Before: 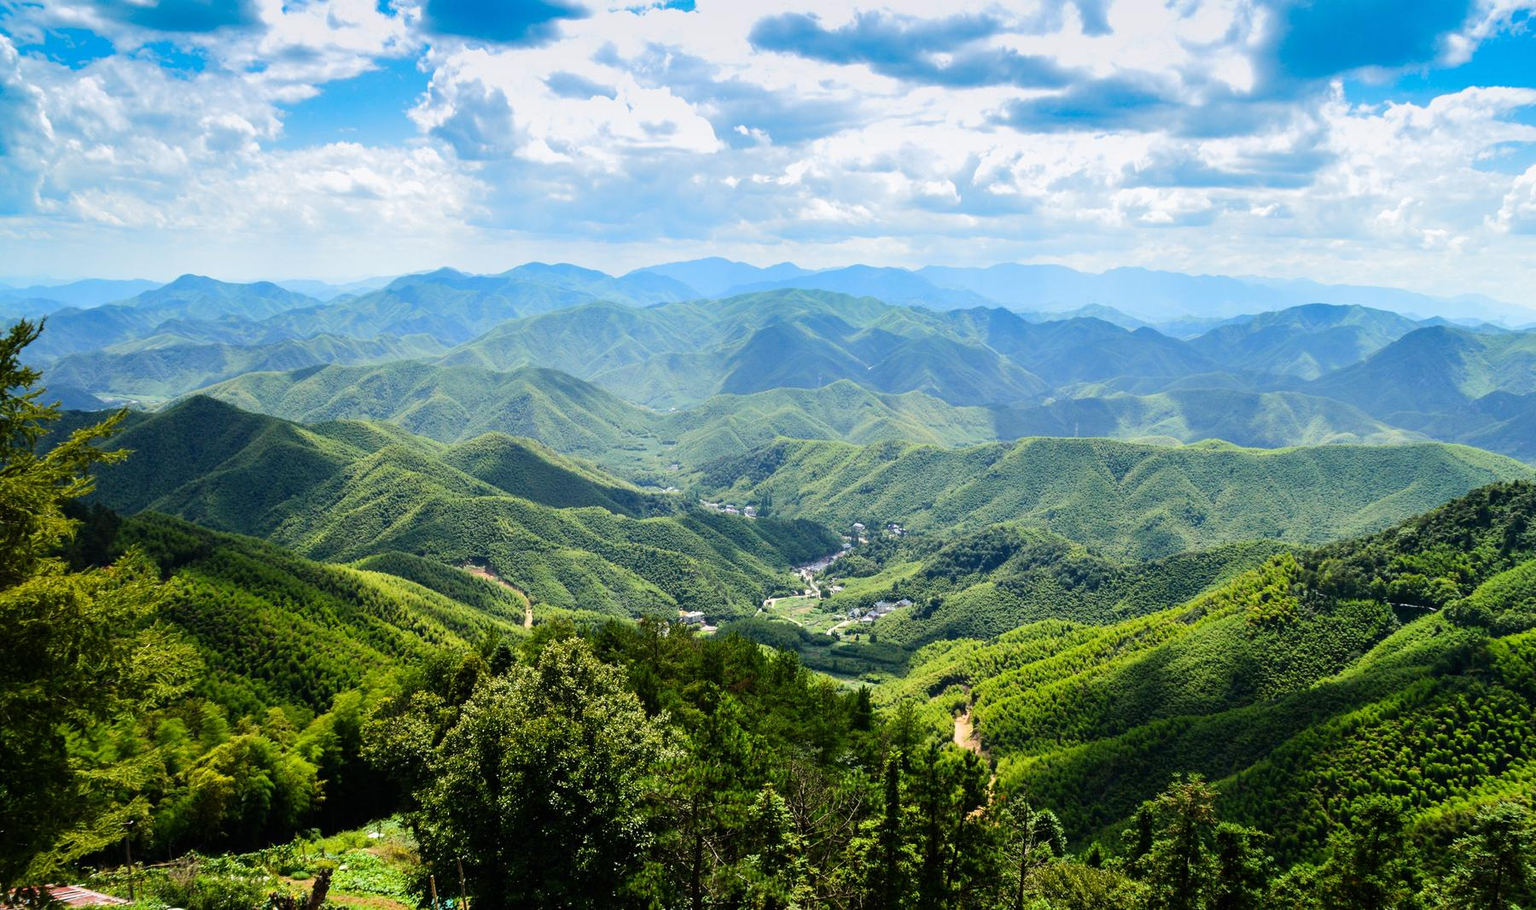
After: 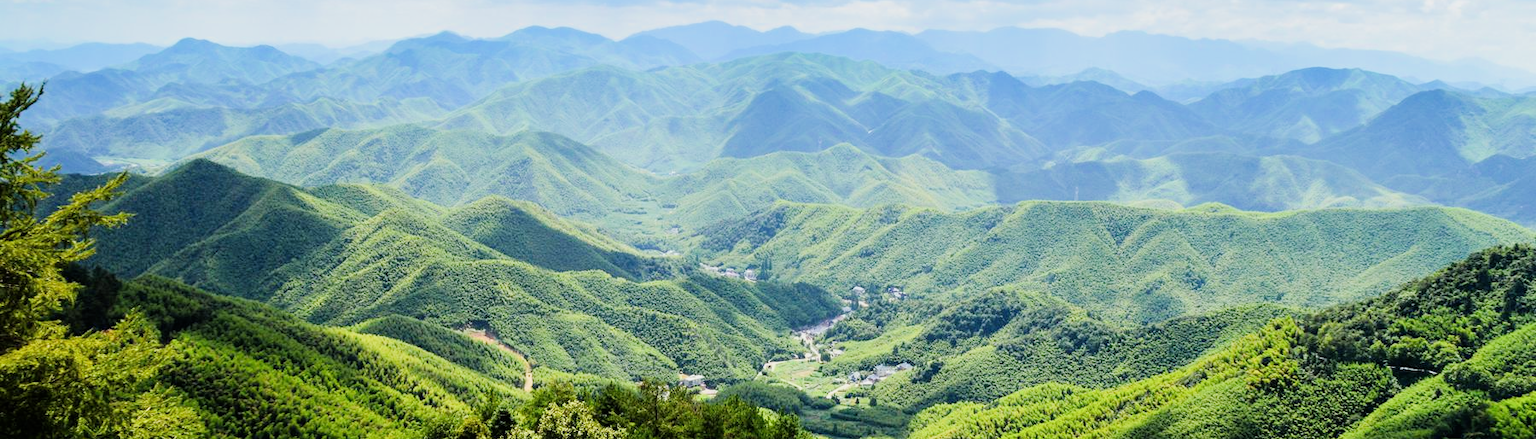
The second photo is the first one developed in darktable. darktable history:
crop and rotate: top 26.056%, bottom 25.543%
filmic rgb: black relative exposure -7.65 EV, white relative exposure 4.56 EV, hardness 3.61
exposure: black level correction 0, exposure 0.9 EV, compensate highlight preservation false
